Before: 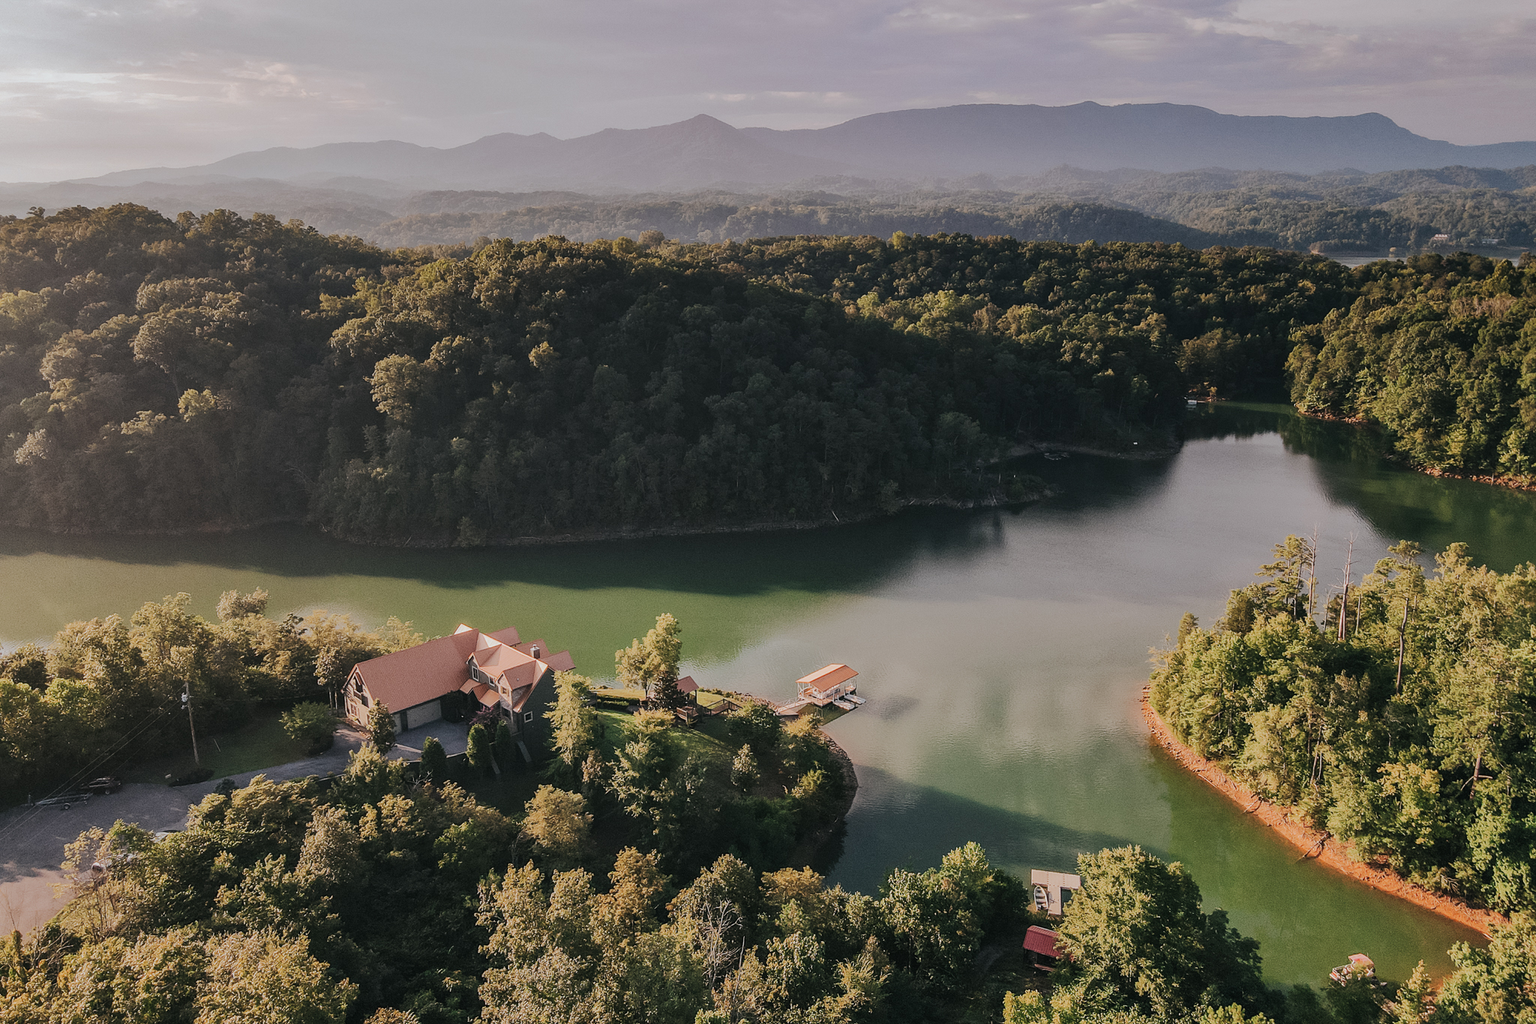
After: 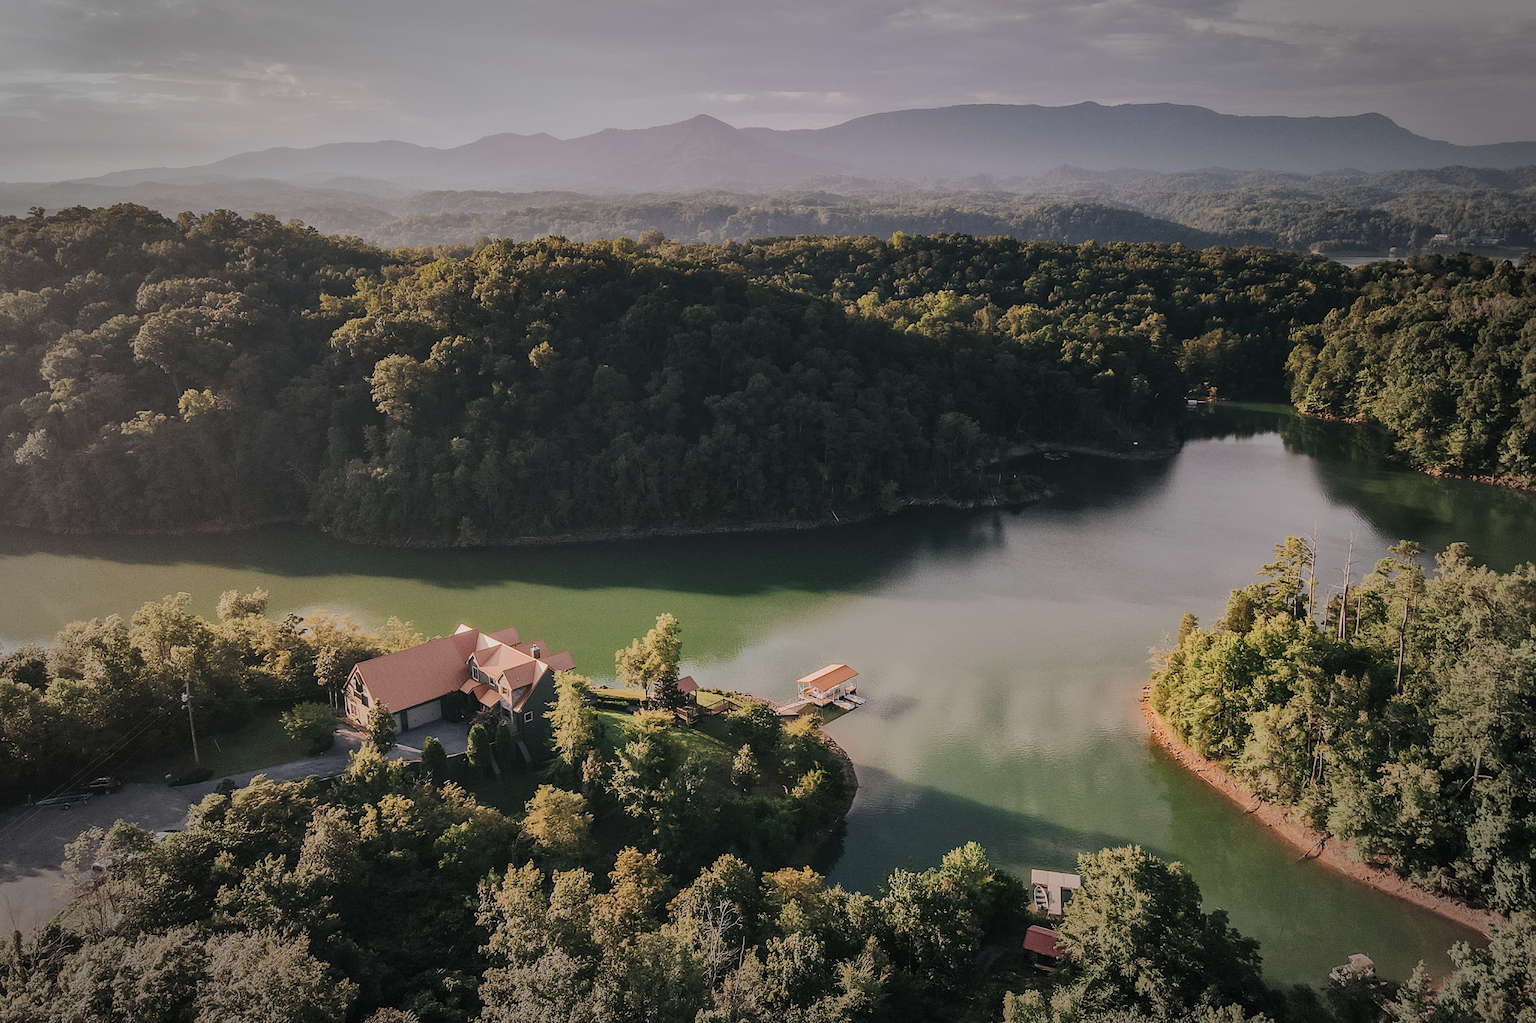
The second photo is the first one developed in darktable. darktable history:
vignetting: fall-off start 70.72%, center (-0.033, -0.036), width/height ratio 1.334
